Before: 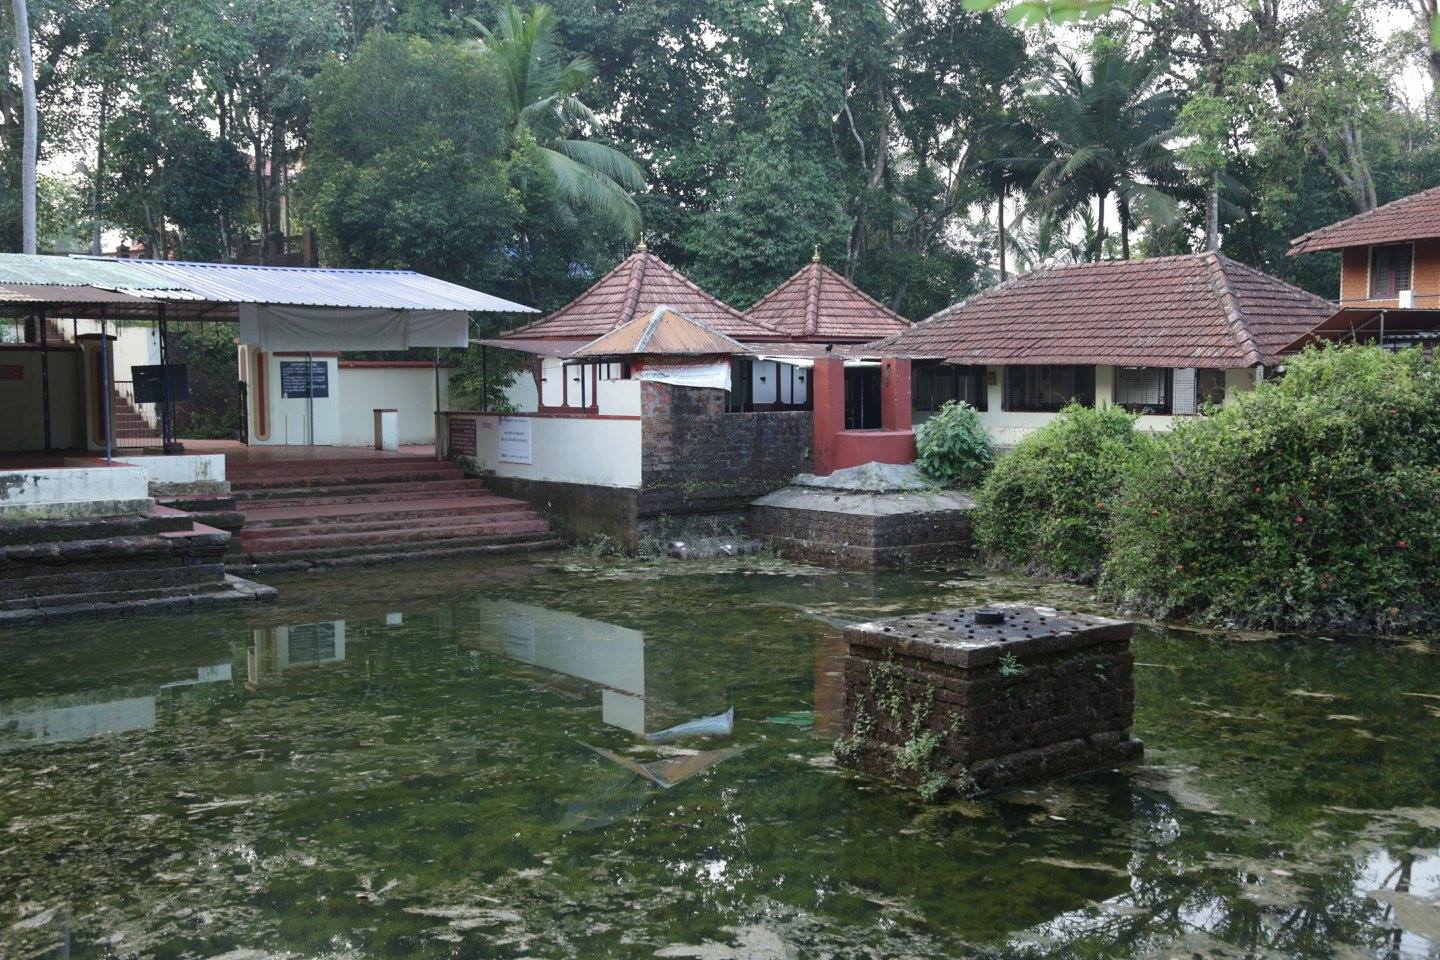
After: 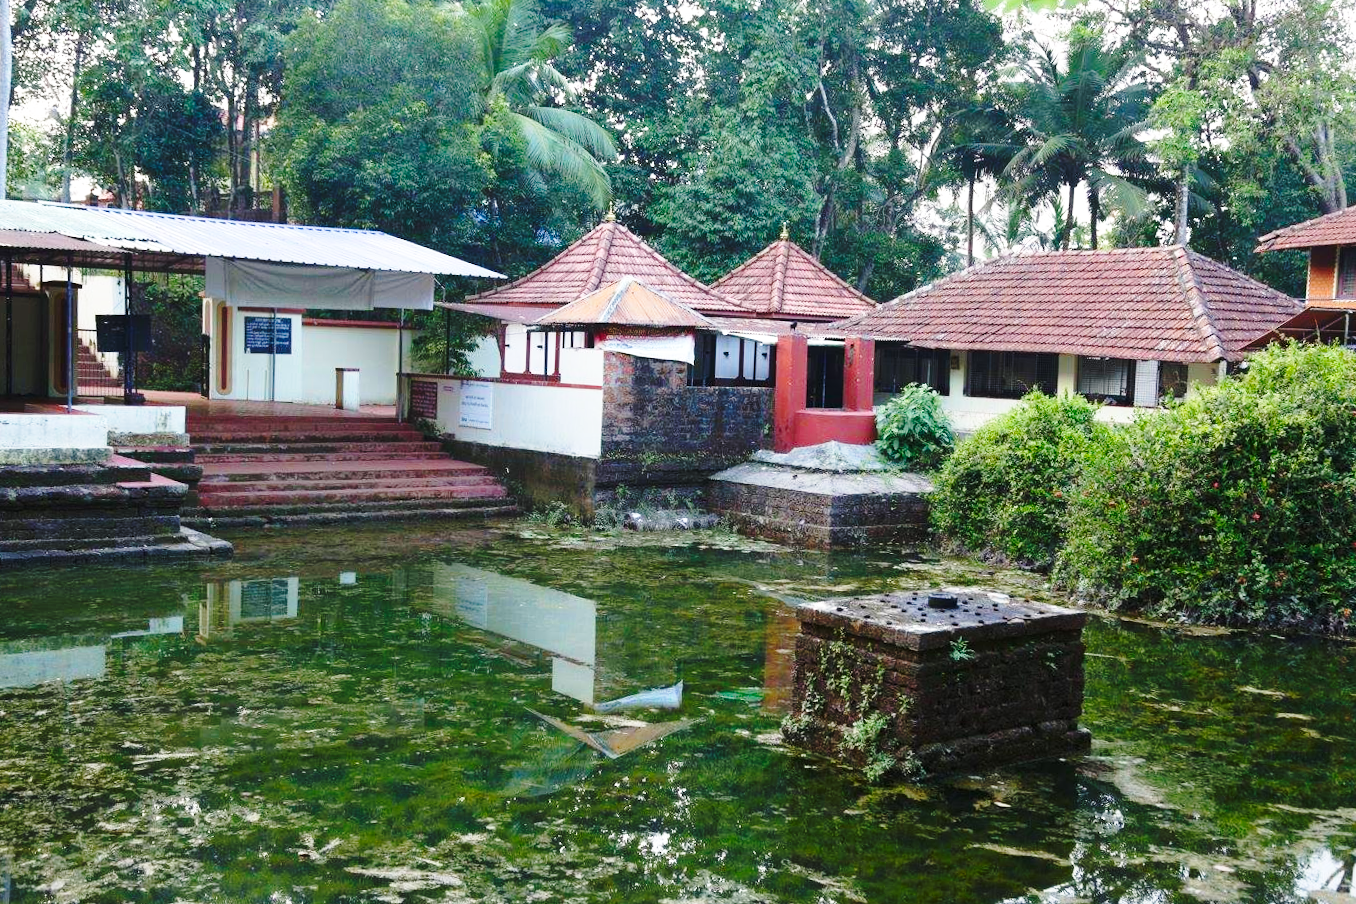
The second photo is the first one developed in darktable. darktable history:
color balance rgb: highlights gain › luminance 0.935%, highlights gain › chroma 0.327%, highlights gain › hue 43.61°, perceptual saturation grading › global saturation 25.831%, global vibrance 20%
base curve: curves: ch0 [(0, 0) (0.036, 0.037) (0.121, 0.228) (0.46, 0.76) (0.859, 0.983) (1, 1)], preserve colors none
crop and rotate: angle -2.38°
